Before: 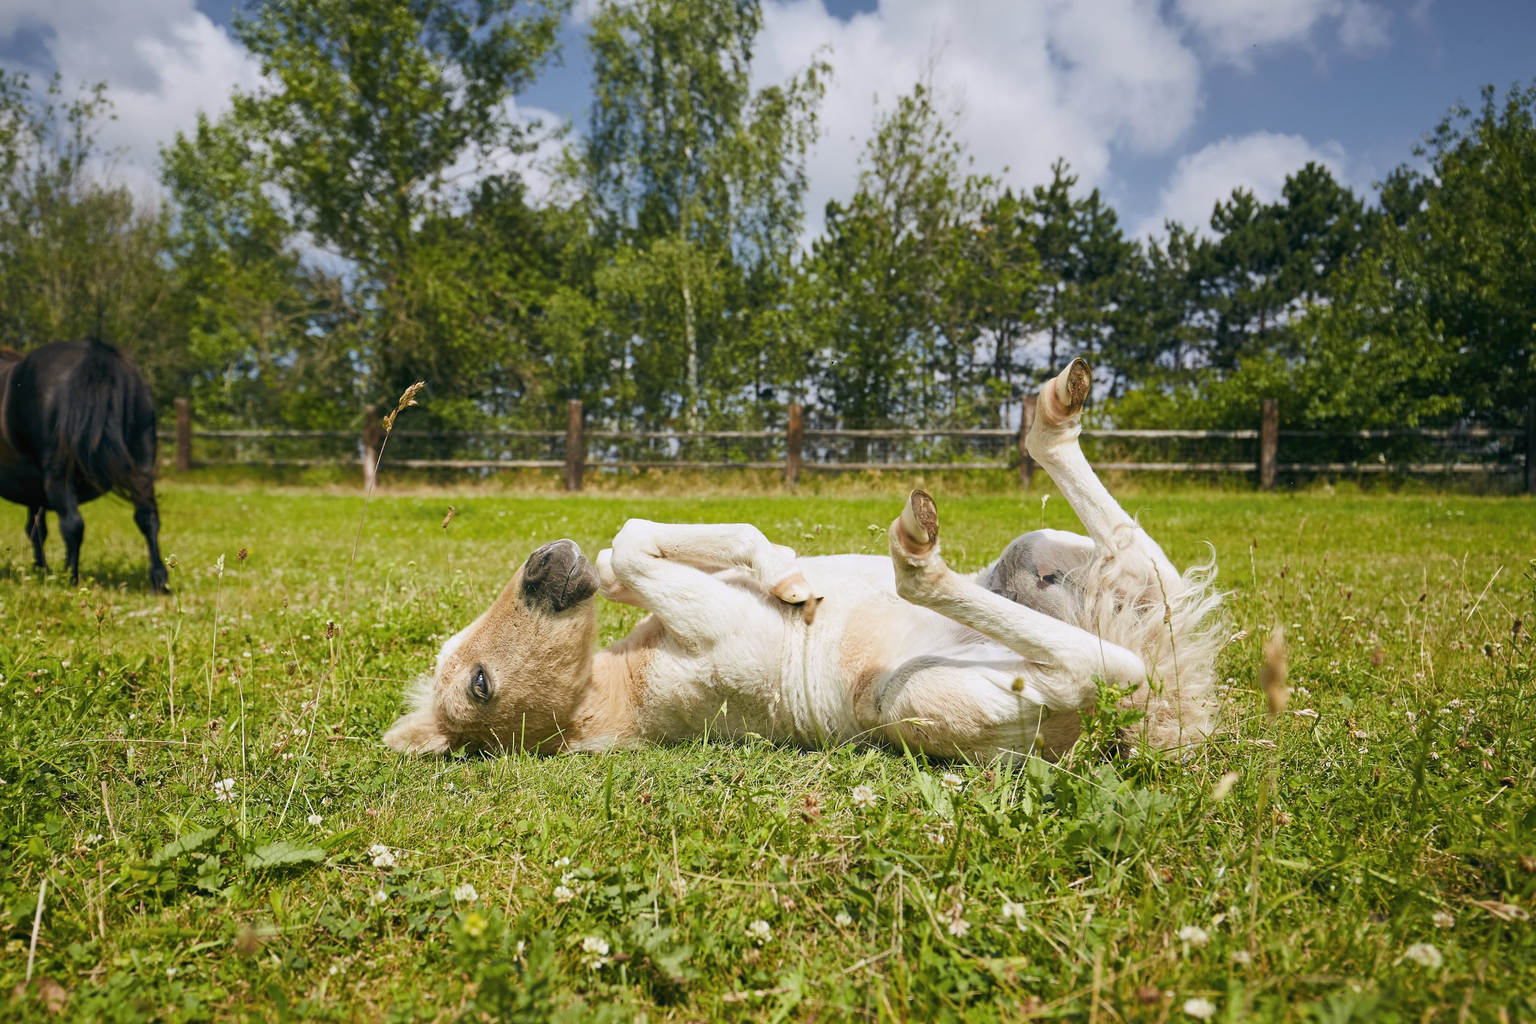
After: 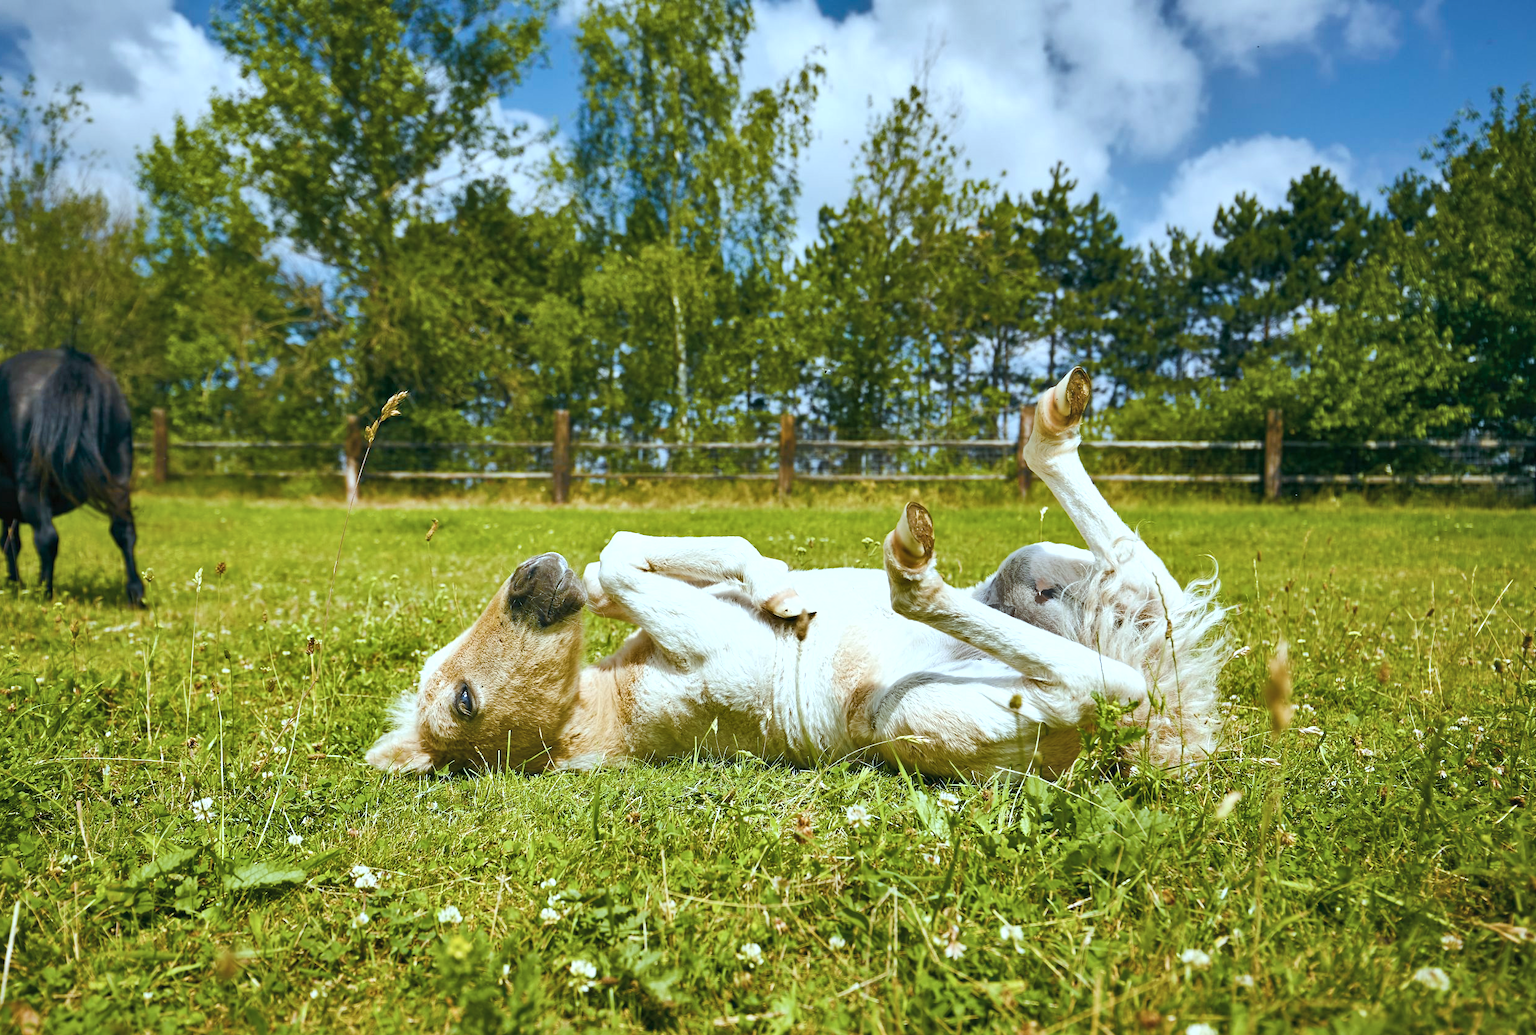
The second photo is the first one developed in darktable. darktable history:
color correction: highlights a* -12.64, highlights b* -18.1, saturation 0.7
color balance rgb: linear chroma grading › shadows 10%, linear chroma grading › highlights 10%, linear chroma grading › global chroma 15%, linear chroma grading › mid-tones 15%, perceptual saturation grading › global saturation 40%, perceptual saturation grading › highlights -25%, perceptual saturation grading › mid-tones 35%, perceptual saturation grading › shadows 35%, perceptual brilliance grading › global brilliance 11.29%, global vibrance 11.29%
crop and rotate: left 1.774%, right 0.633%, bottom 1.28%
shadows and highlights: highlights color adjustment 0%, soften with gaussian
